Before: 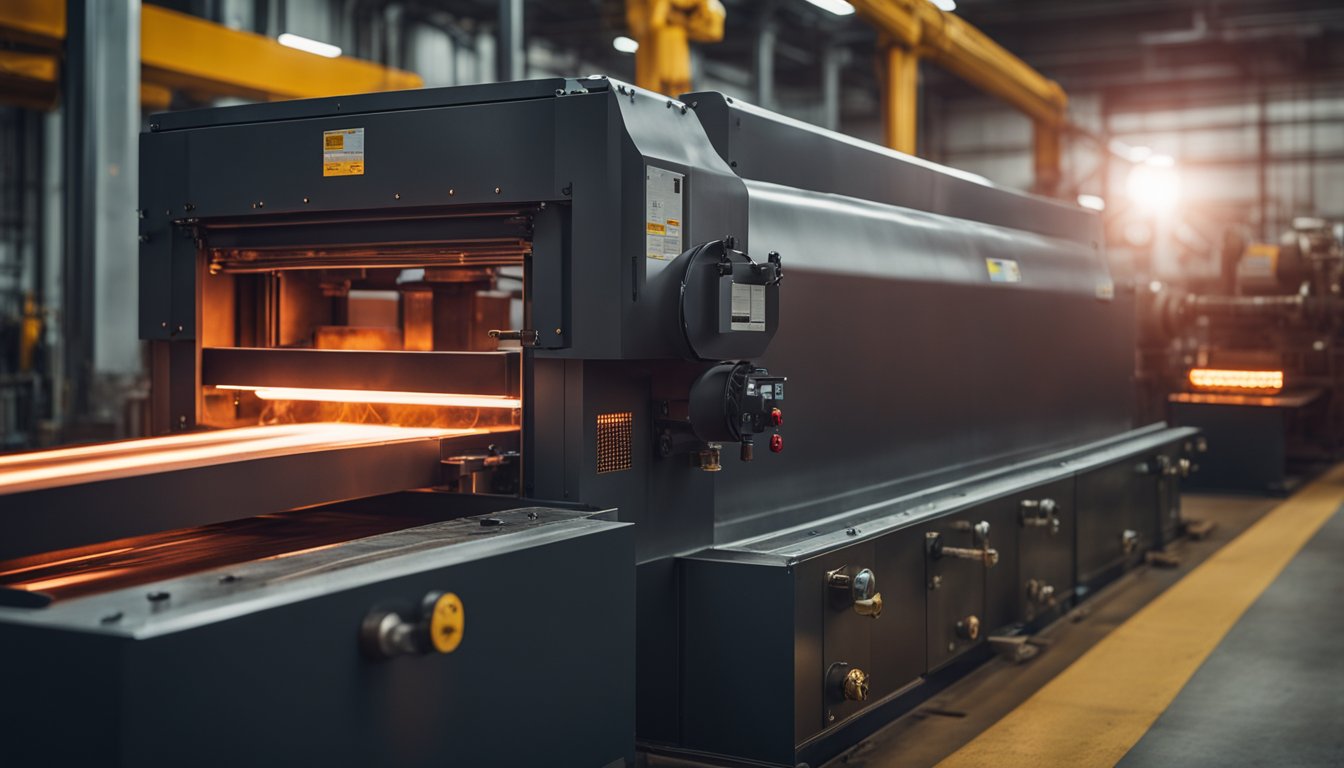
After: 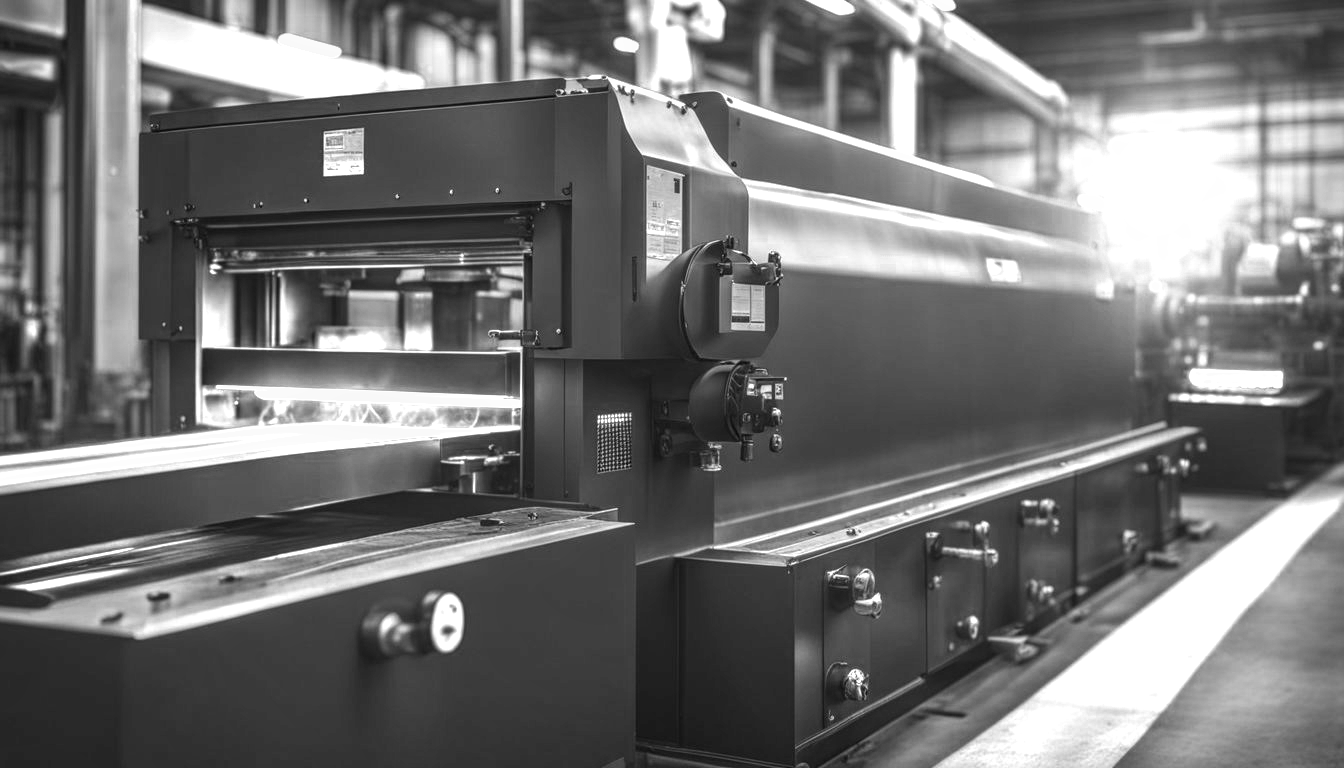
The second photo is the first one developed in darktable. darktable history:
color zones: curves: ch0 [(0.018, 0.548) (0.197, 0.654) (0.425, 0.447) (0.605, 0.658) (0.732, 0.579)]; ch1 [(0.105, 0.531) (0.224, 0.531) (0.386, 0.39) (0.618, 0.456) (0.732, 0.456) (0.956, 0.421)]; ch2 [(0.039, 0.583) (0.215, 0.465) (0.399, 0.544) (0.465, 0.548) (0.614, 0.447) (0.724, 0.43) (0.882, 0.623) (0.956, 0.632)]
exposure: black level correction 0, exposure 0.95 EV, compensate exposure bias true, compensate highlight preservation false
local contrast: highlights 0%, shadows 0%, detail 133%
contrast brightness saturation: saturation 0.1
velvia: strength 27%
monochrome: on, module defaults
